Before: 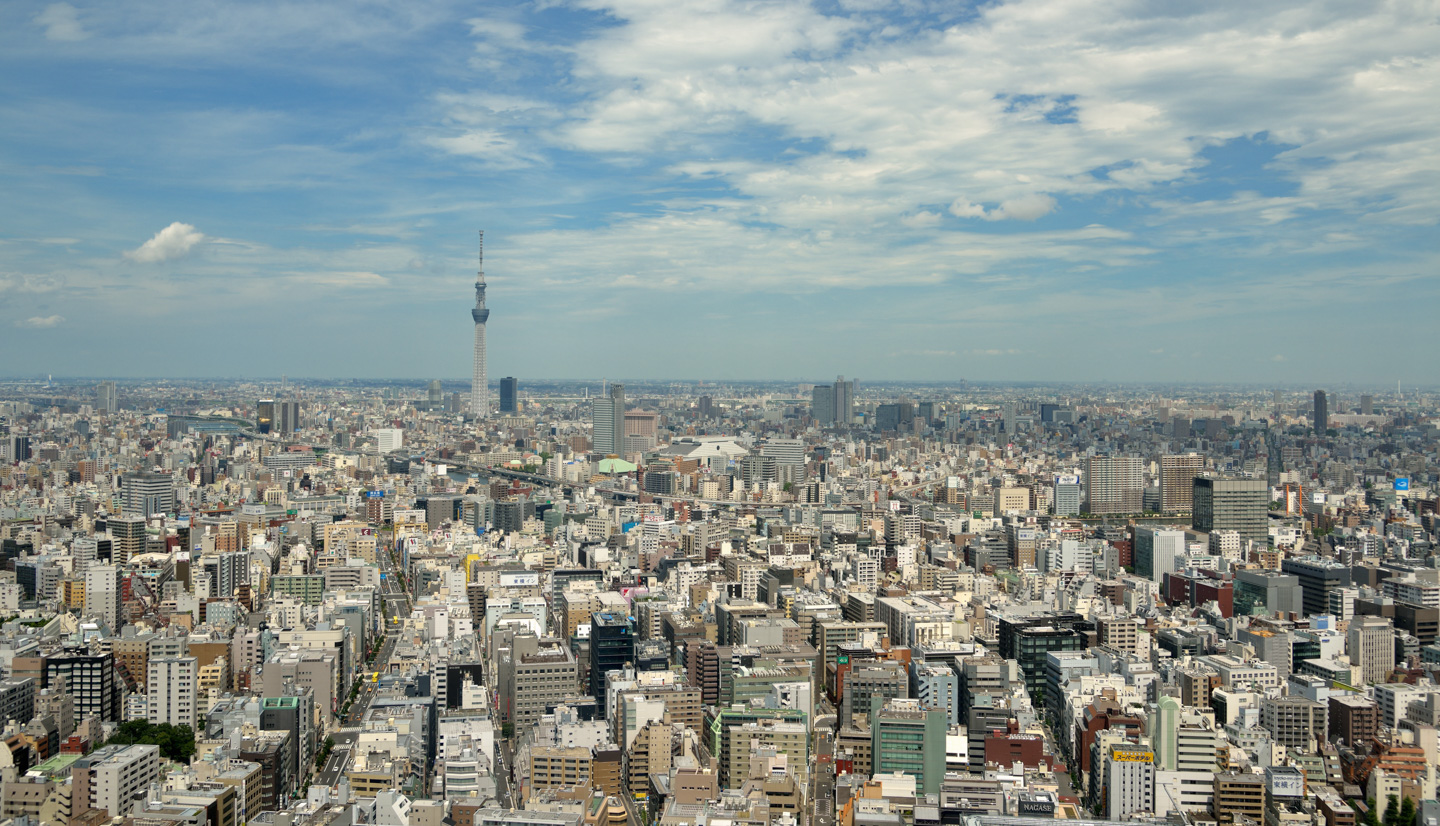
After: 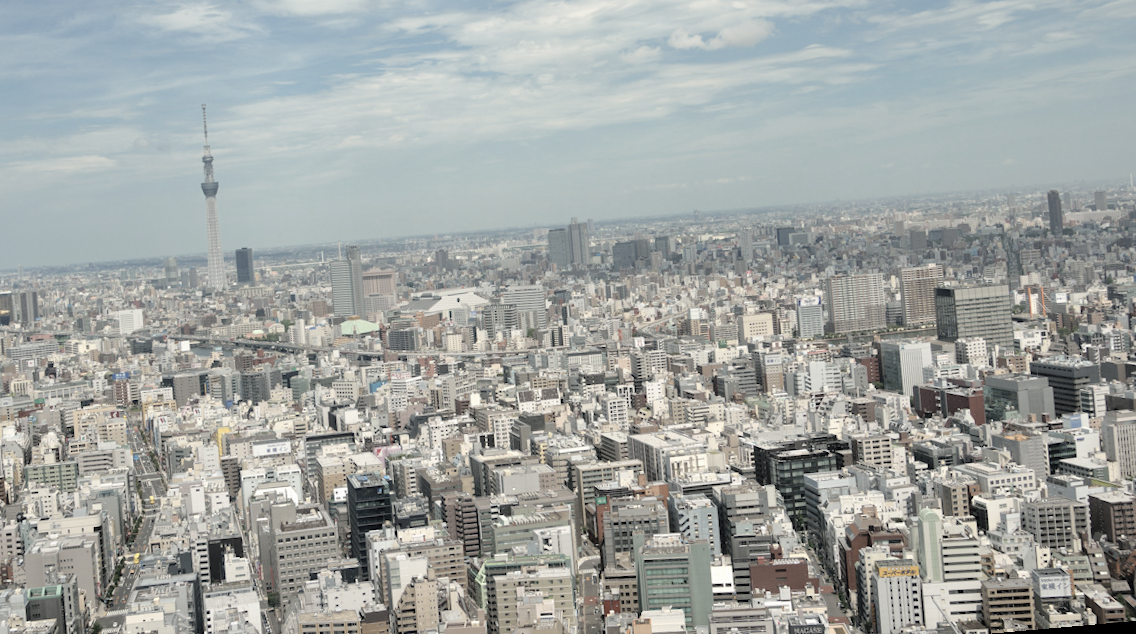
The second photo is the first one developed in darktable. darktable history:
rotate and perspective: rotation -5°, crop left 0.05, crop right 0.952, crop top 0.11, crop bottom 0.89
crop: left 16.315%, top 14.246%
contrast brightness saturation: brightness 0.18, saturation -0.5
